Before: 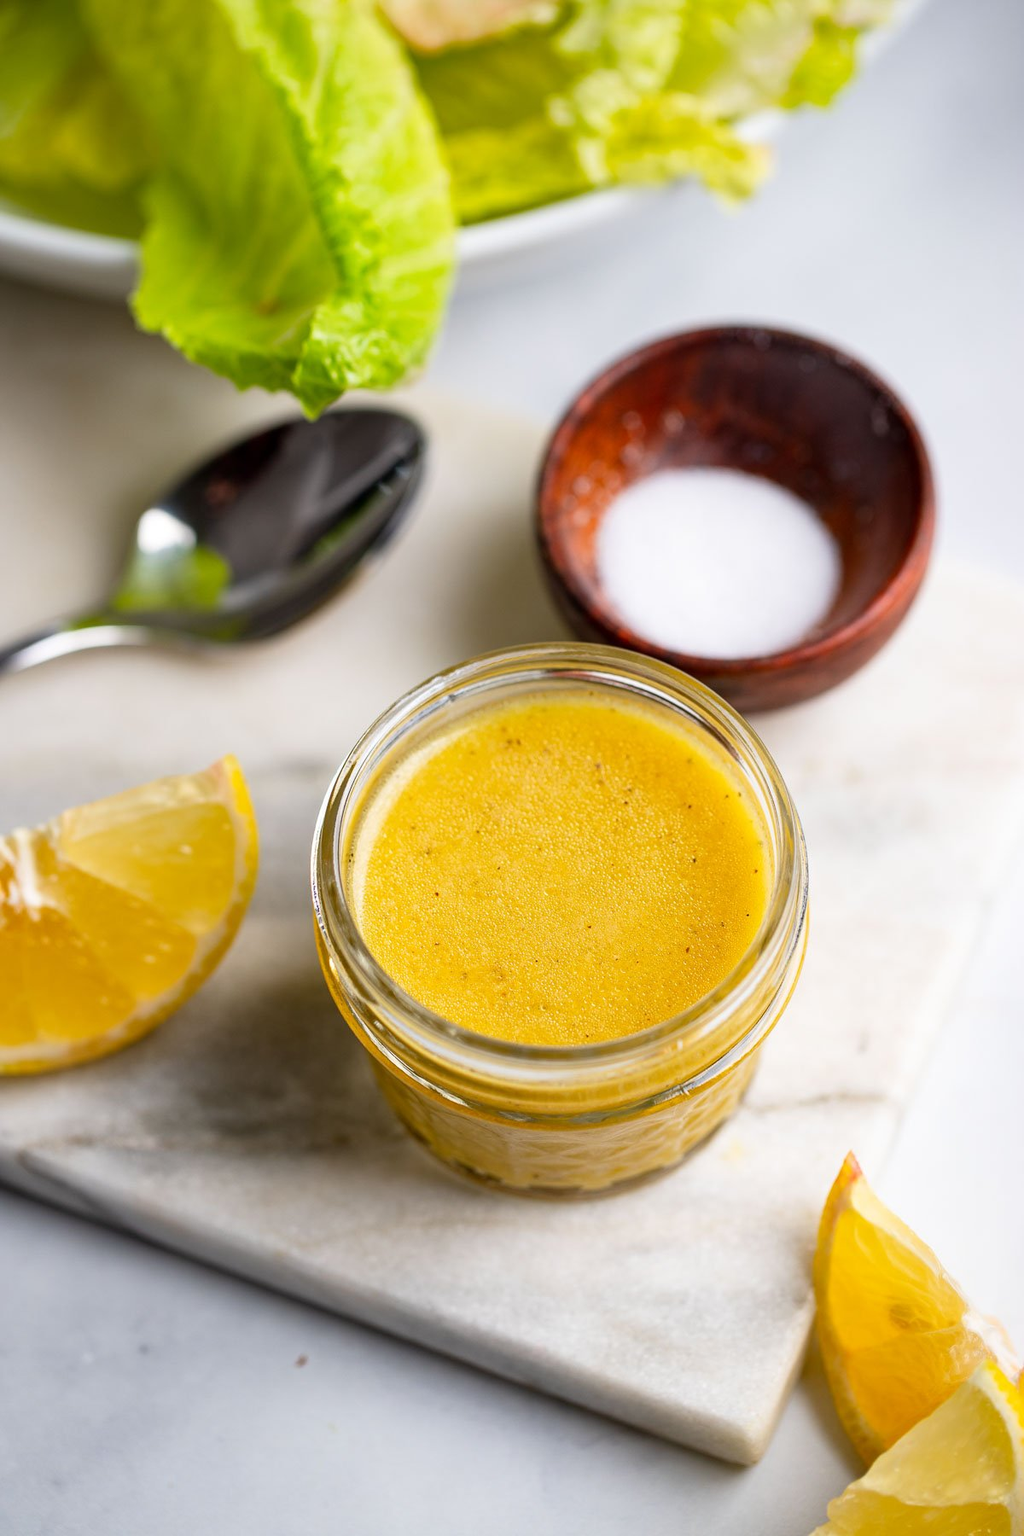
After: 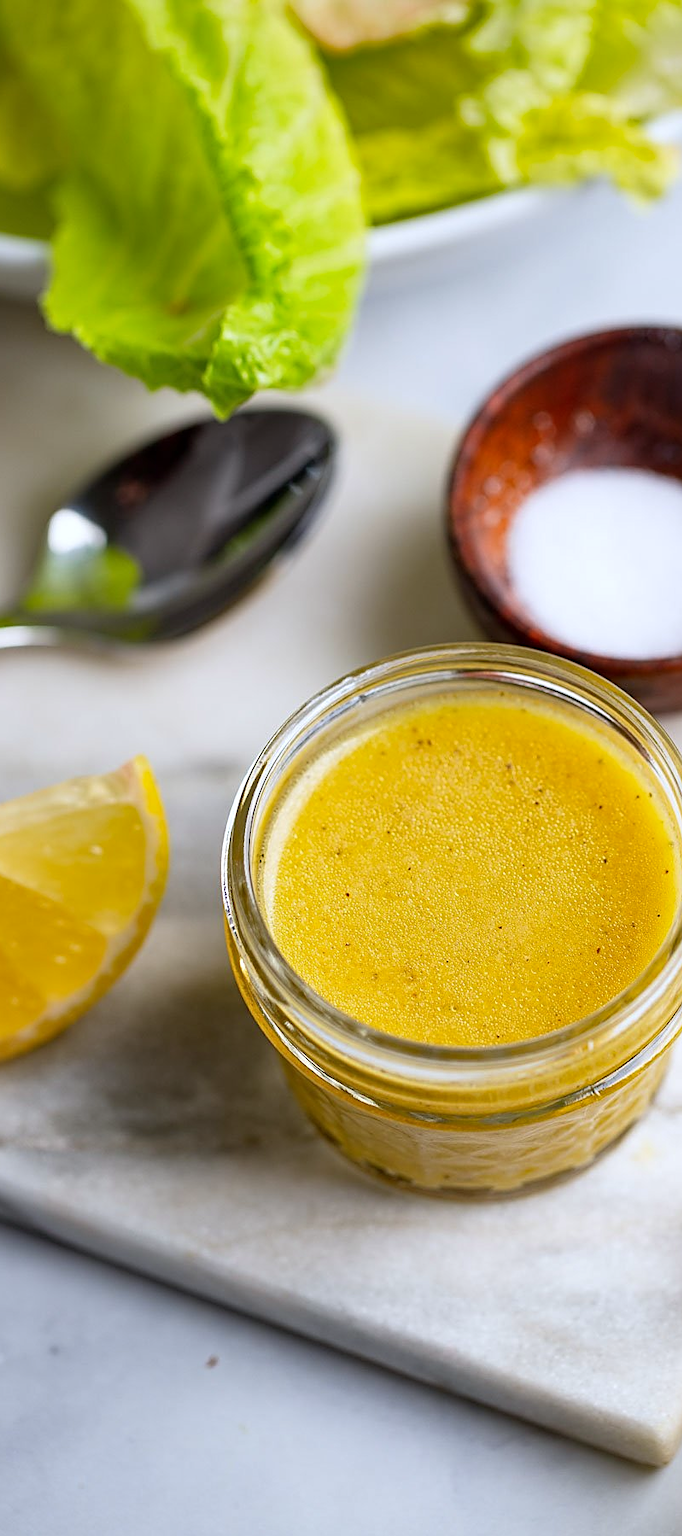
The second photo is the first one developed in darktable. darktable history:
white balance: red 0.967, blue 1.049
sharpen: on, module defaults
shadows and highlights: shadows 52.34, highlights -28.23, soften with gaussian
crop and rotate: left 8.786%, right 24.548%
